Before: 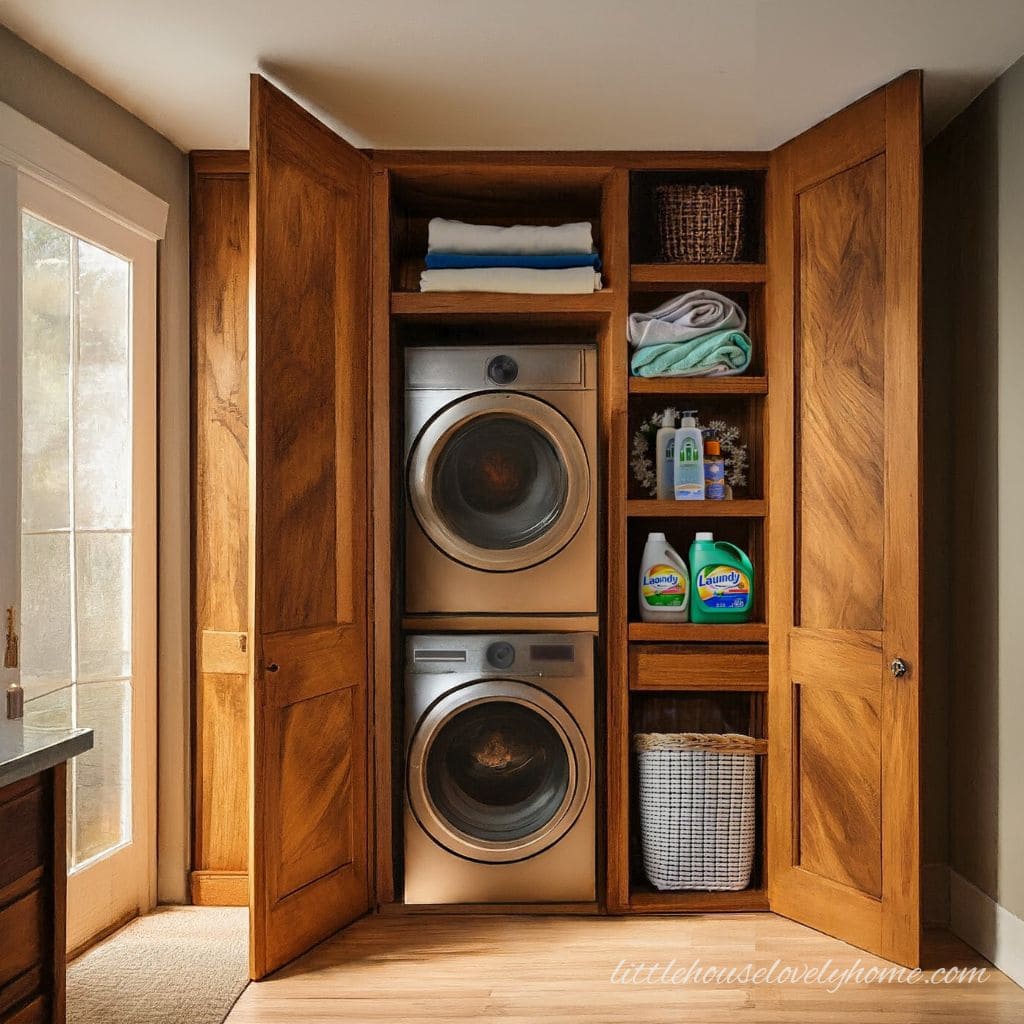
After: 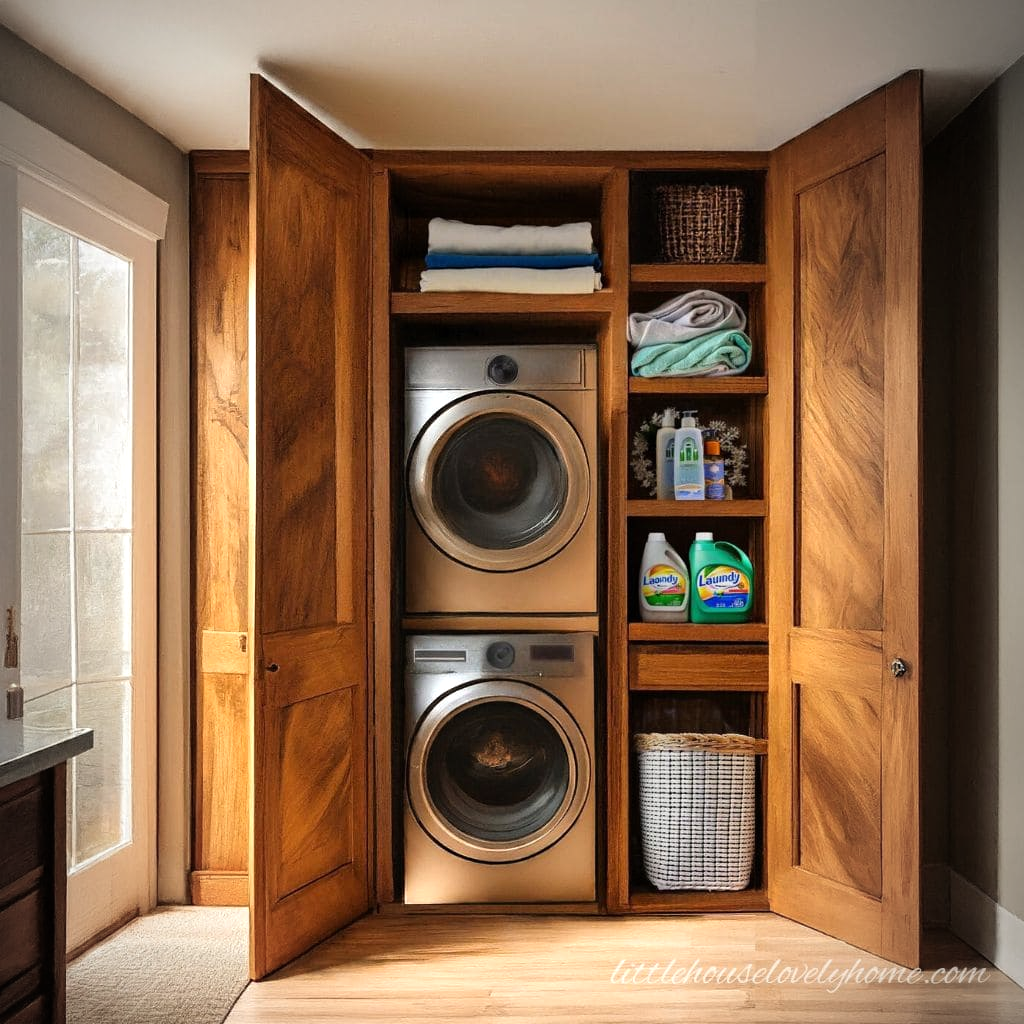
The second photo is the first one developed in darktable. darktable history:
vignetting: fall-off start 96.36%, fall-off radius 100.35%, width/height ratio 0.613
tone equalizer: -8 EV -0.453 EV, -7 EV -0.366 EV, -6 EV -0.363 EV, -5 EV -0.237 EV, -3 EV 0.192 EV, -2 EV 0.316 EV, -1 EV 0.404 EV, +0 EV 0.389 EV
